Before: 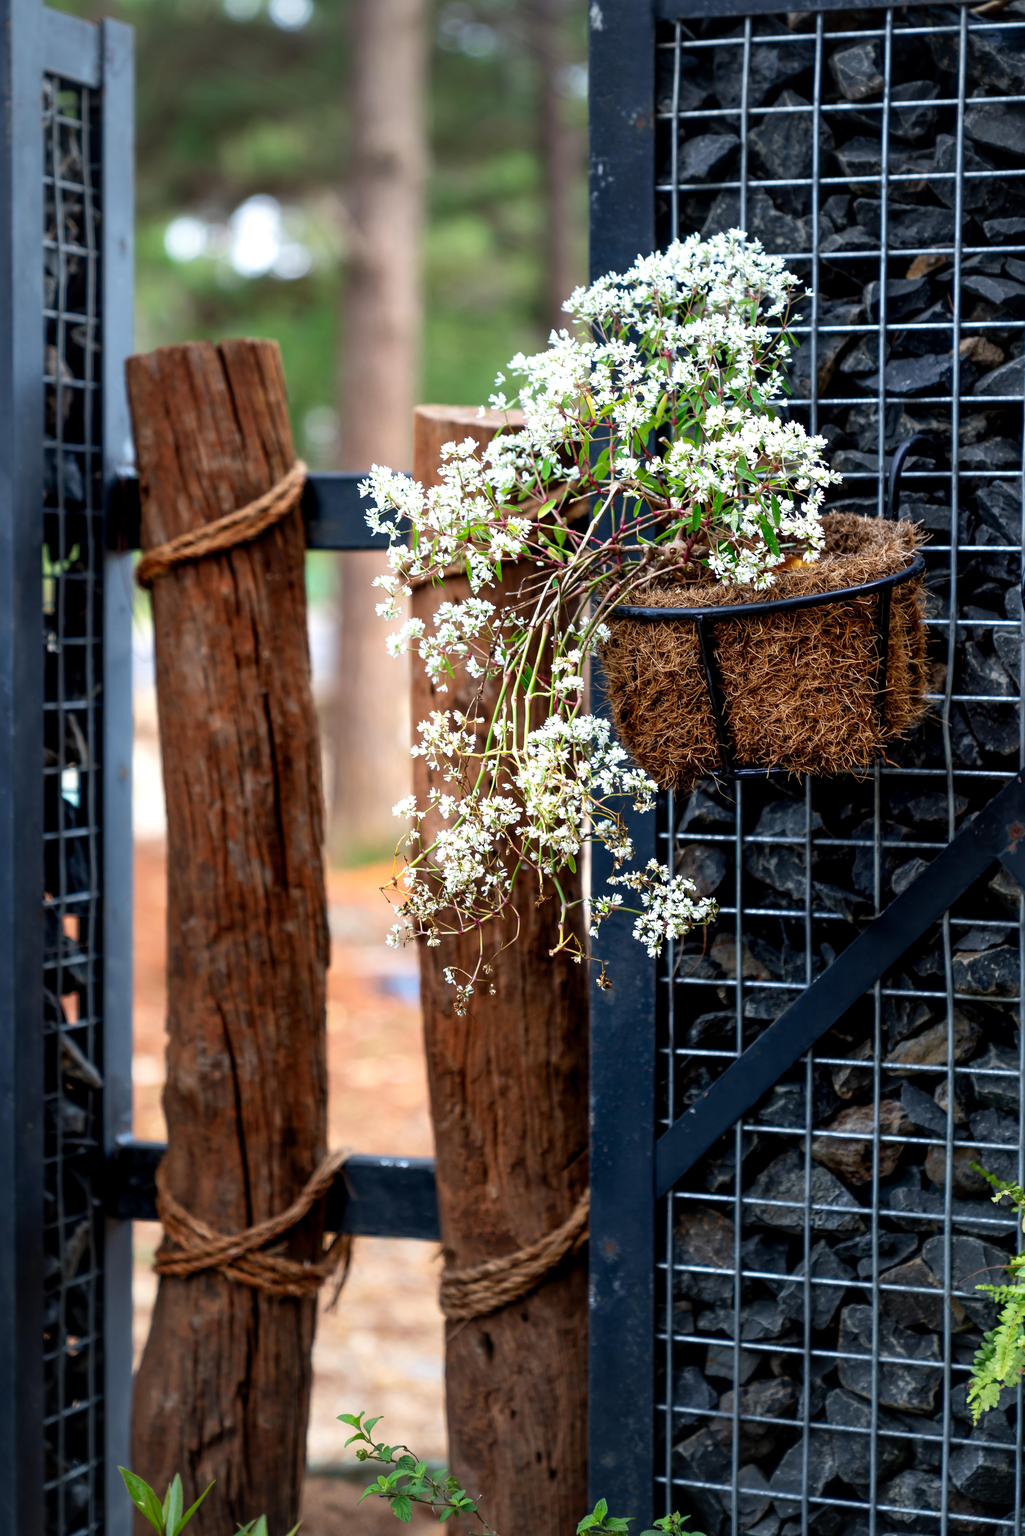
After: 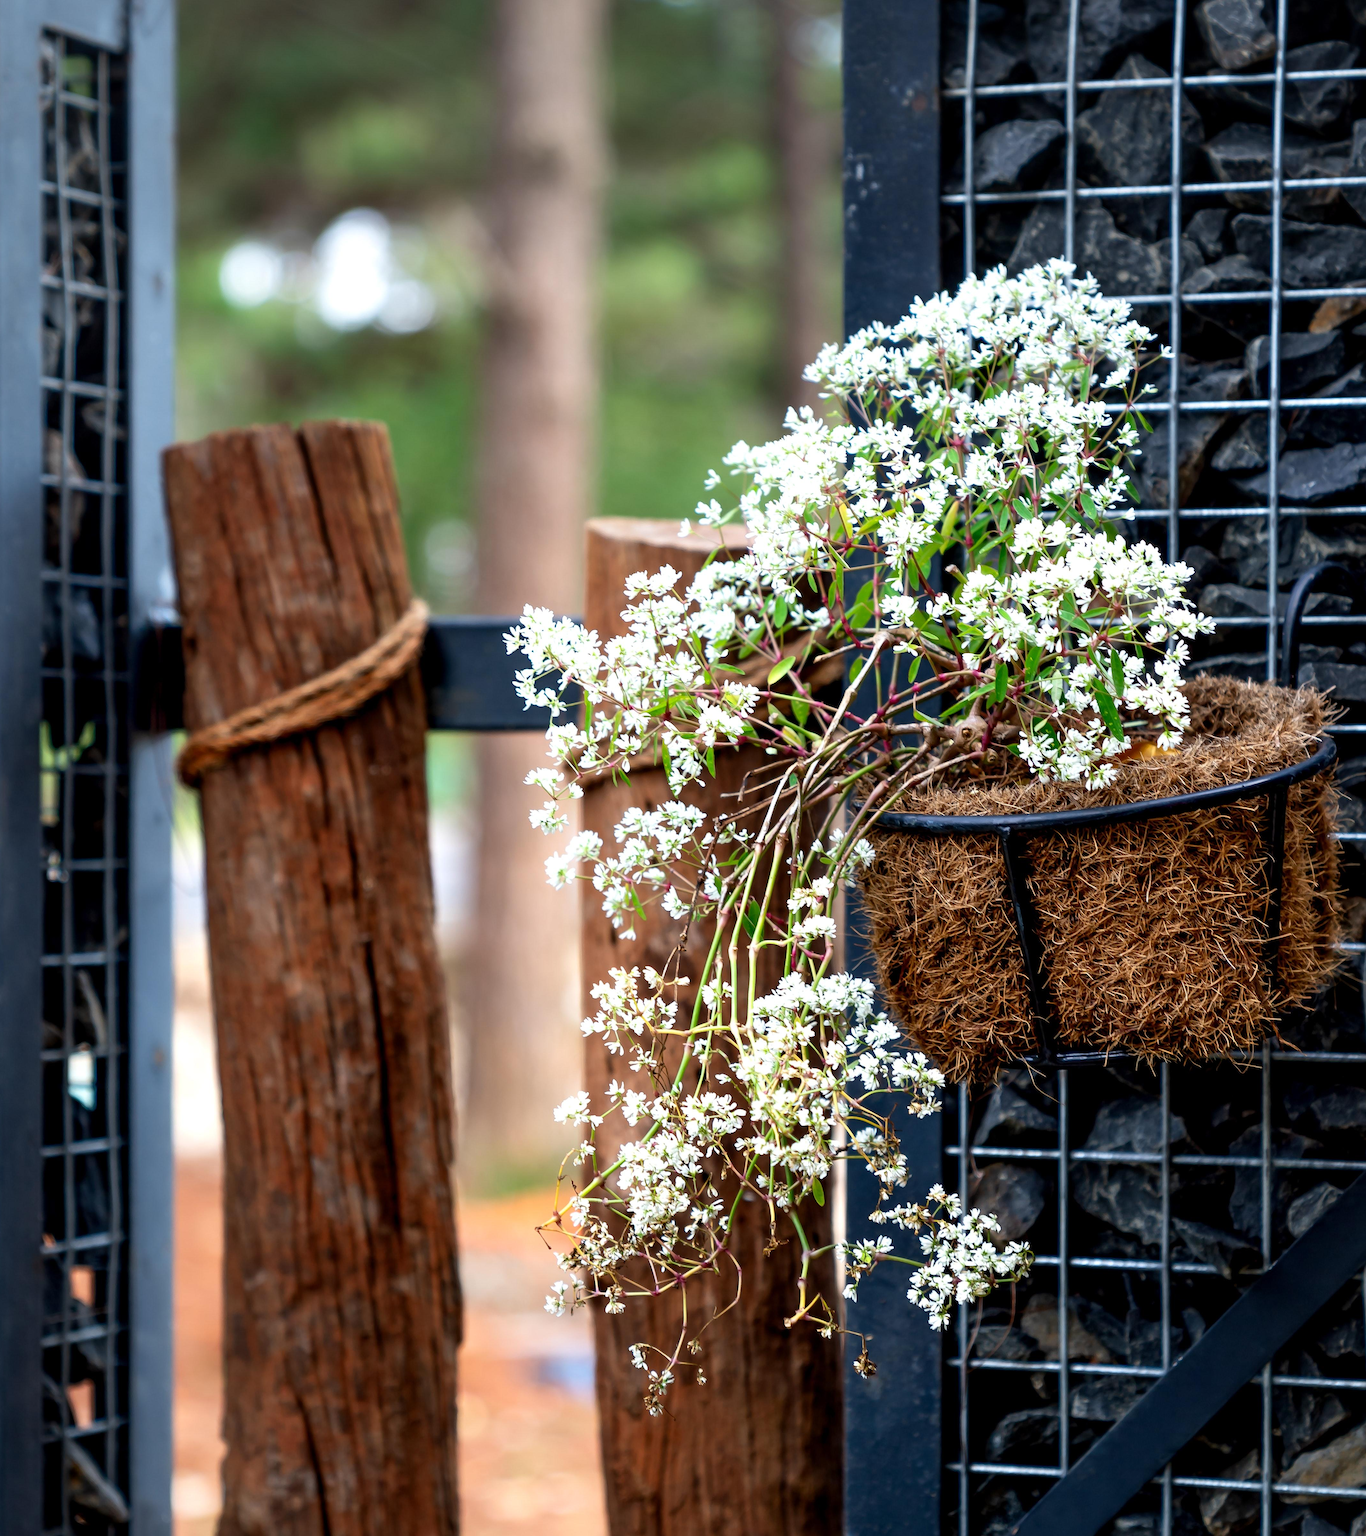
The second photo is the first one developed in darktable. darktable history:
white balance: emerald 1
crop: left 1.509%, top 3.452%, right 7.696%, bottom 28.452%
